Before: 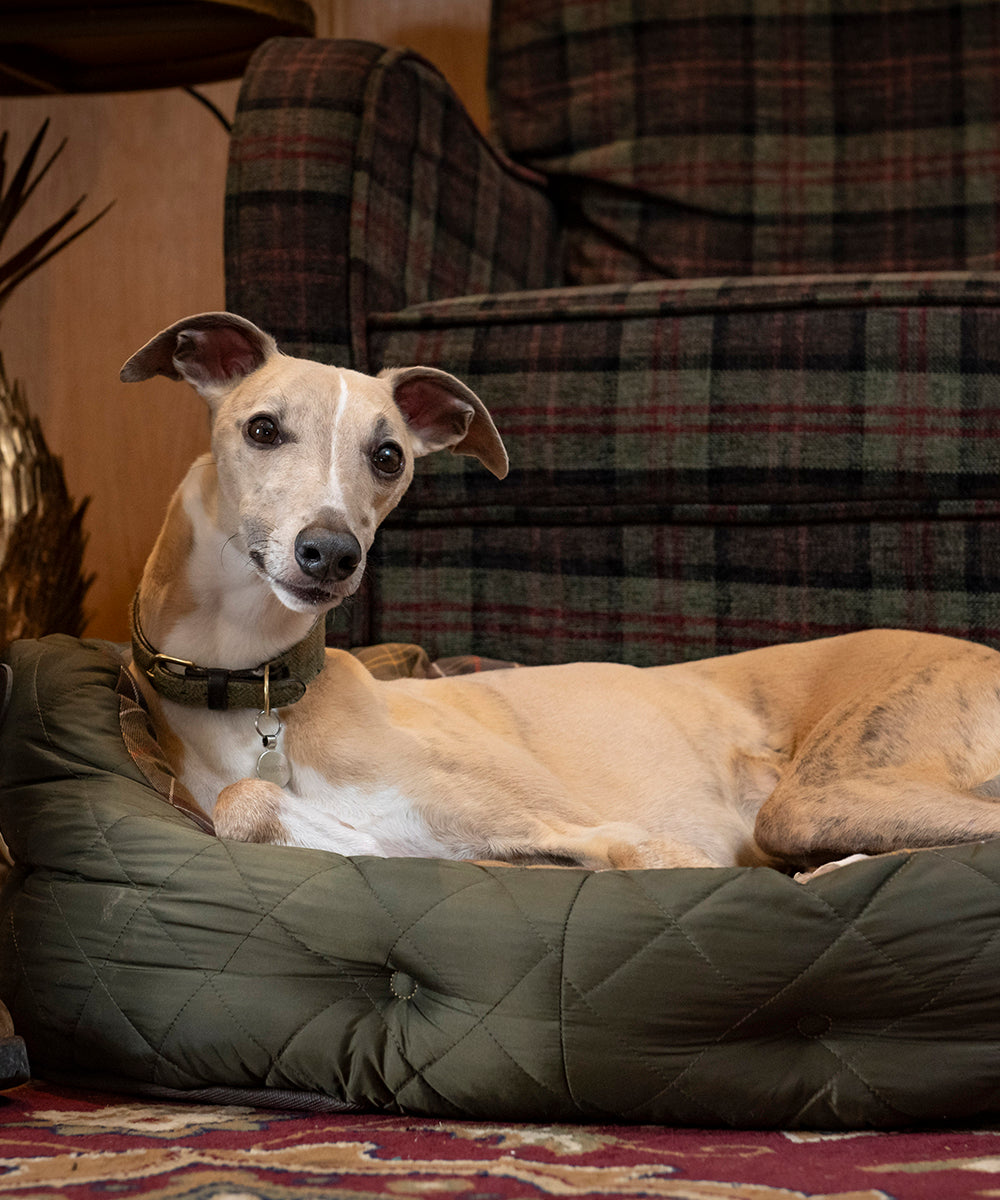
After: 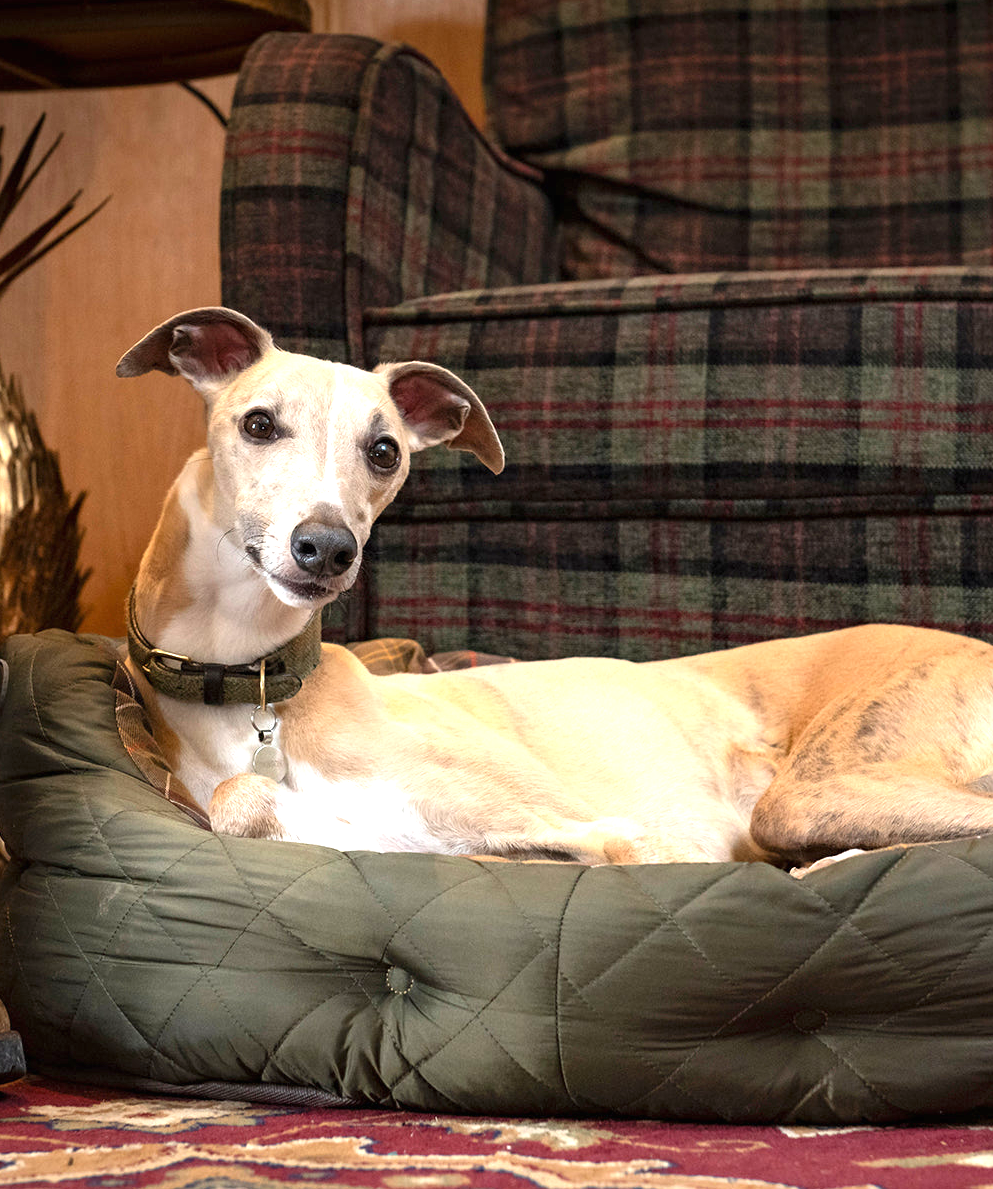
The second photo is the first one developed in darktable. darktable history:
exposure: black level correction 0, exposure 1.1 EV, compensate exposure bias true, compensate highlight preservation false
crop: left 0.434%, top 0.485%, right 0.244%, bottom 0.386%
